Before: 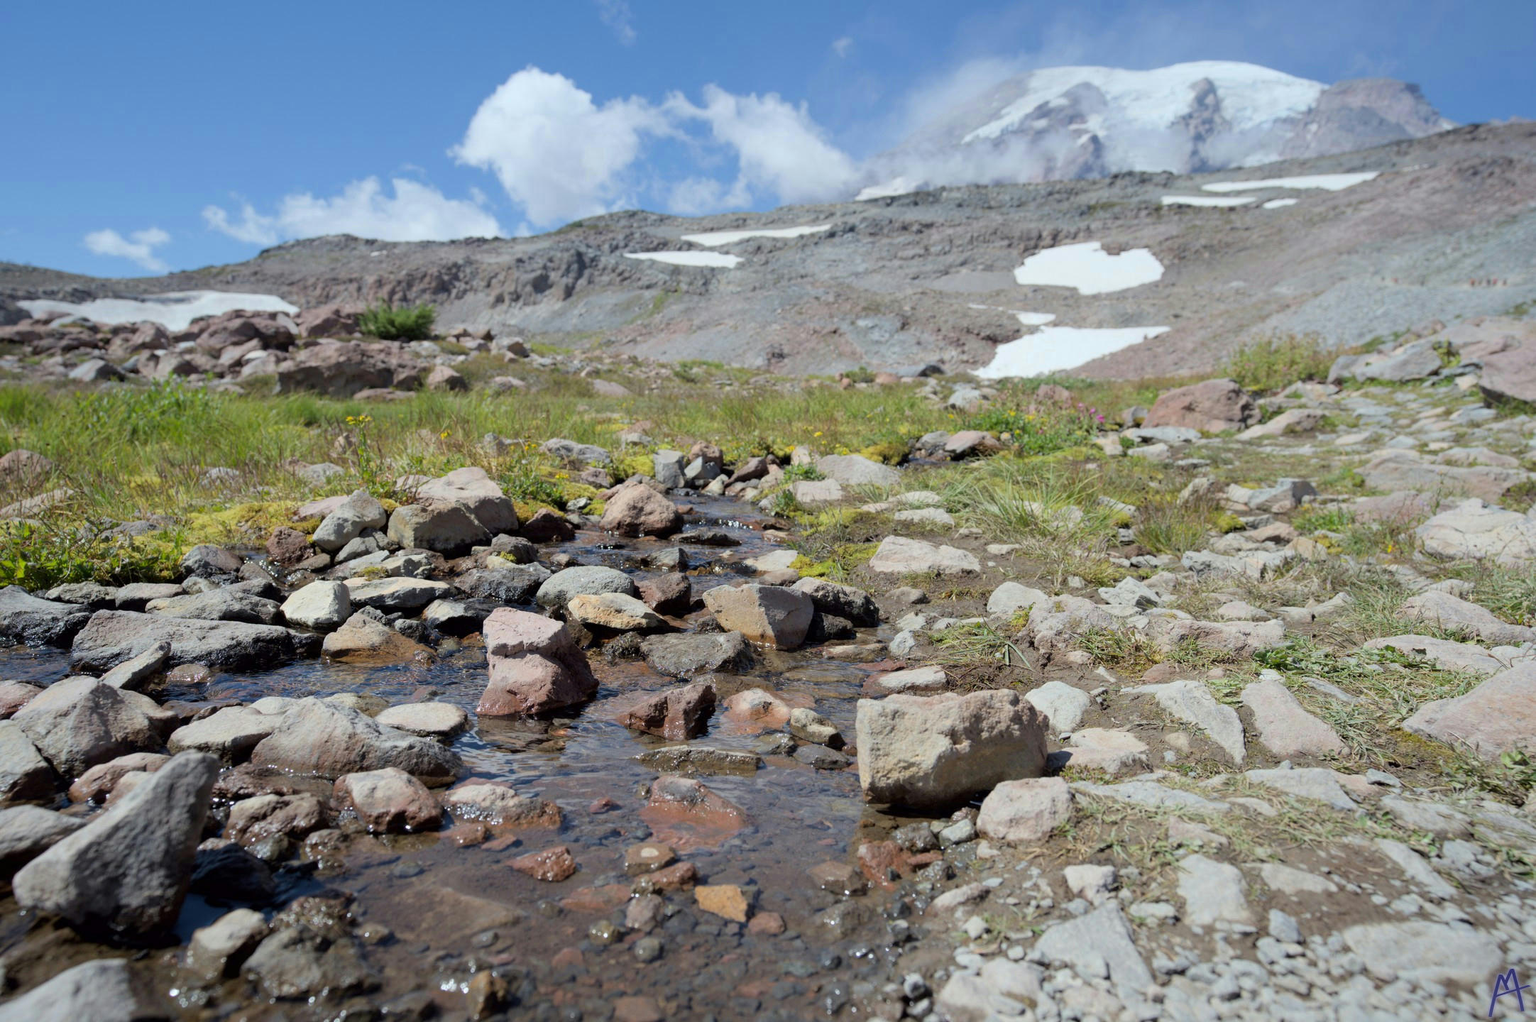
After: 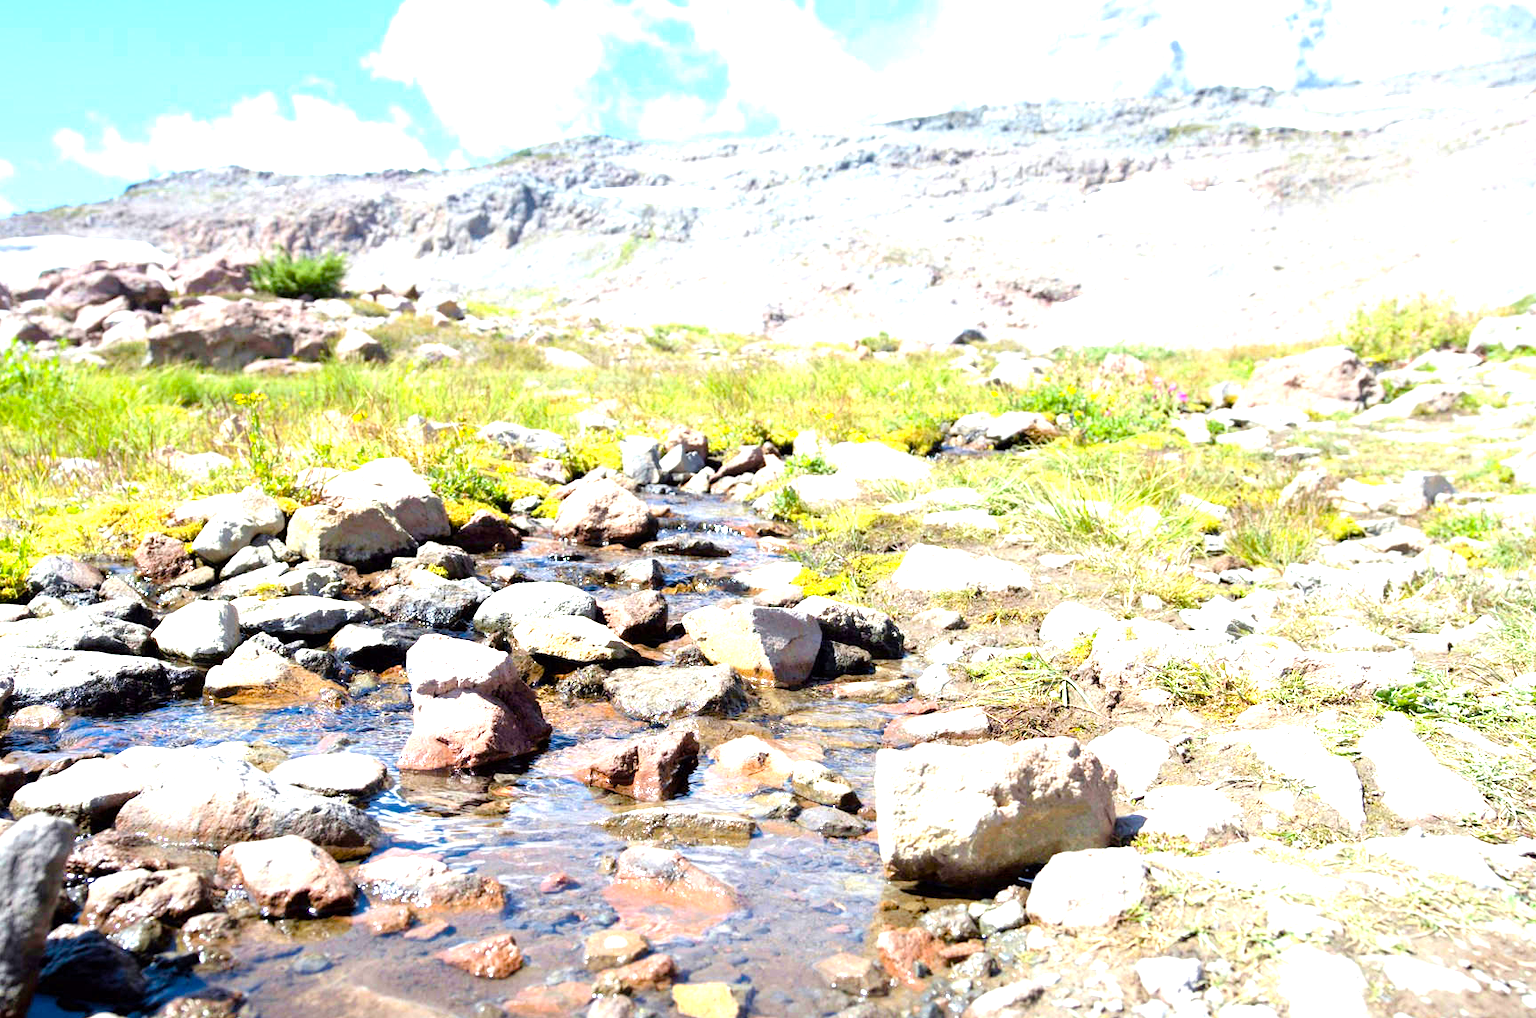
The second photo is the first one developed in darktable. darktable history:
exposure: black level correction 0, exposure 1.2 EV, compensate highlight preservation false
tone equalizer: -8 EV -0.773 EV, -7 EV -0.714 EV, -6 EV -0.634 EV, -5 EV -0.411 EV, -3 EV 0.392 EV, -2 EV 0.6 EV, -1 EV 0.699 EV, +0 EV 0.736 EV
crop and rotate: left 10.412%, top 10.077%, right 10.001%, bottom 10.582%
color balance rgb: power › hue 328.51°, perceptual saturation grading › global saturation 34.724%, perceptual saturation grading › highlights -25.371%, perceptual saturation grading › shadows 50.077%, global vibrance 20%
